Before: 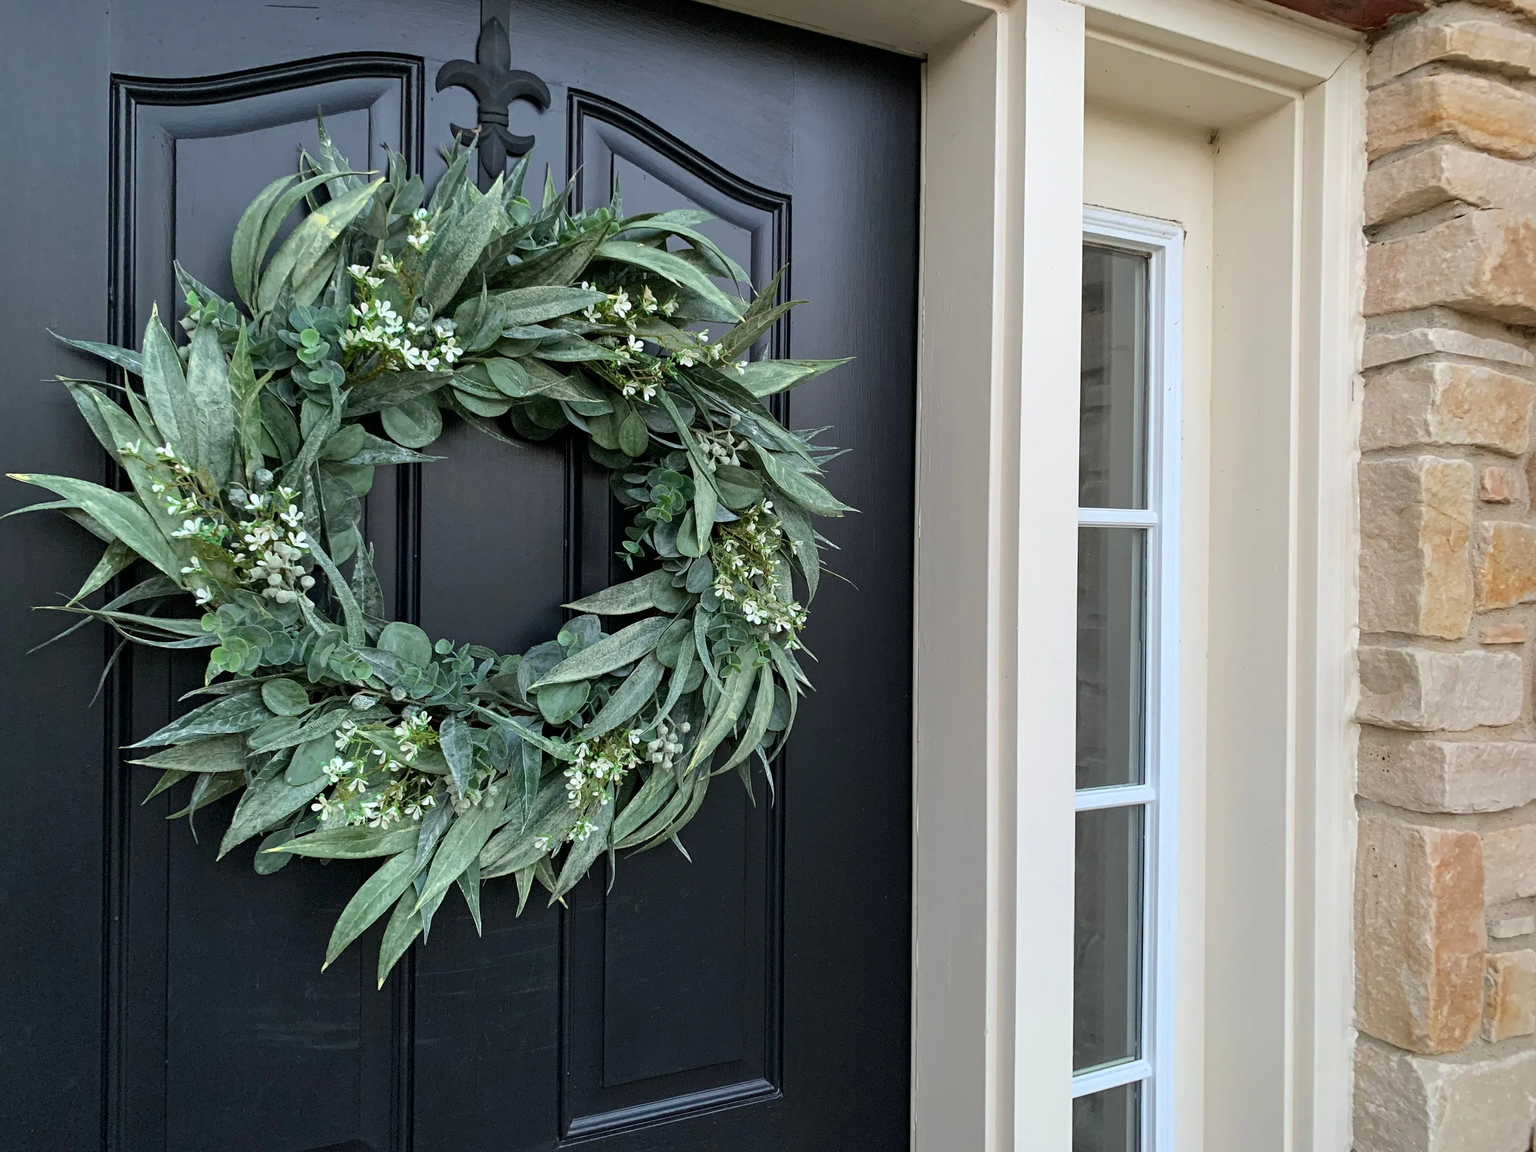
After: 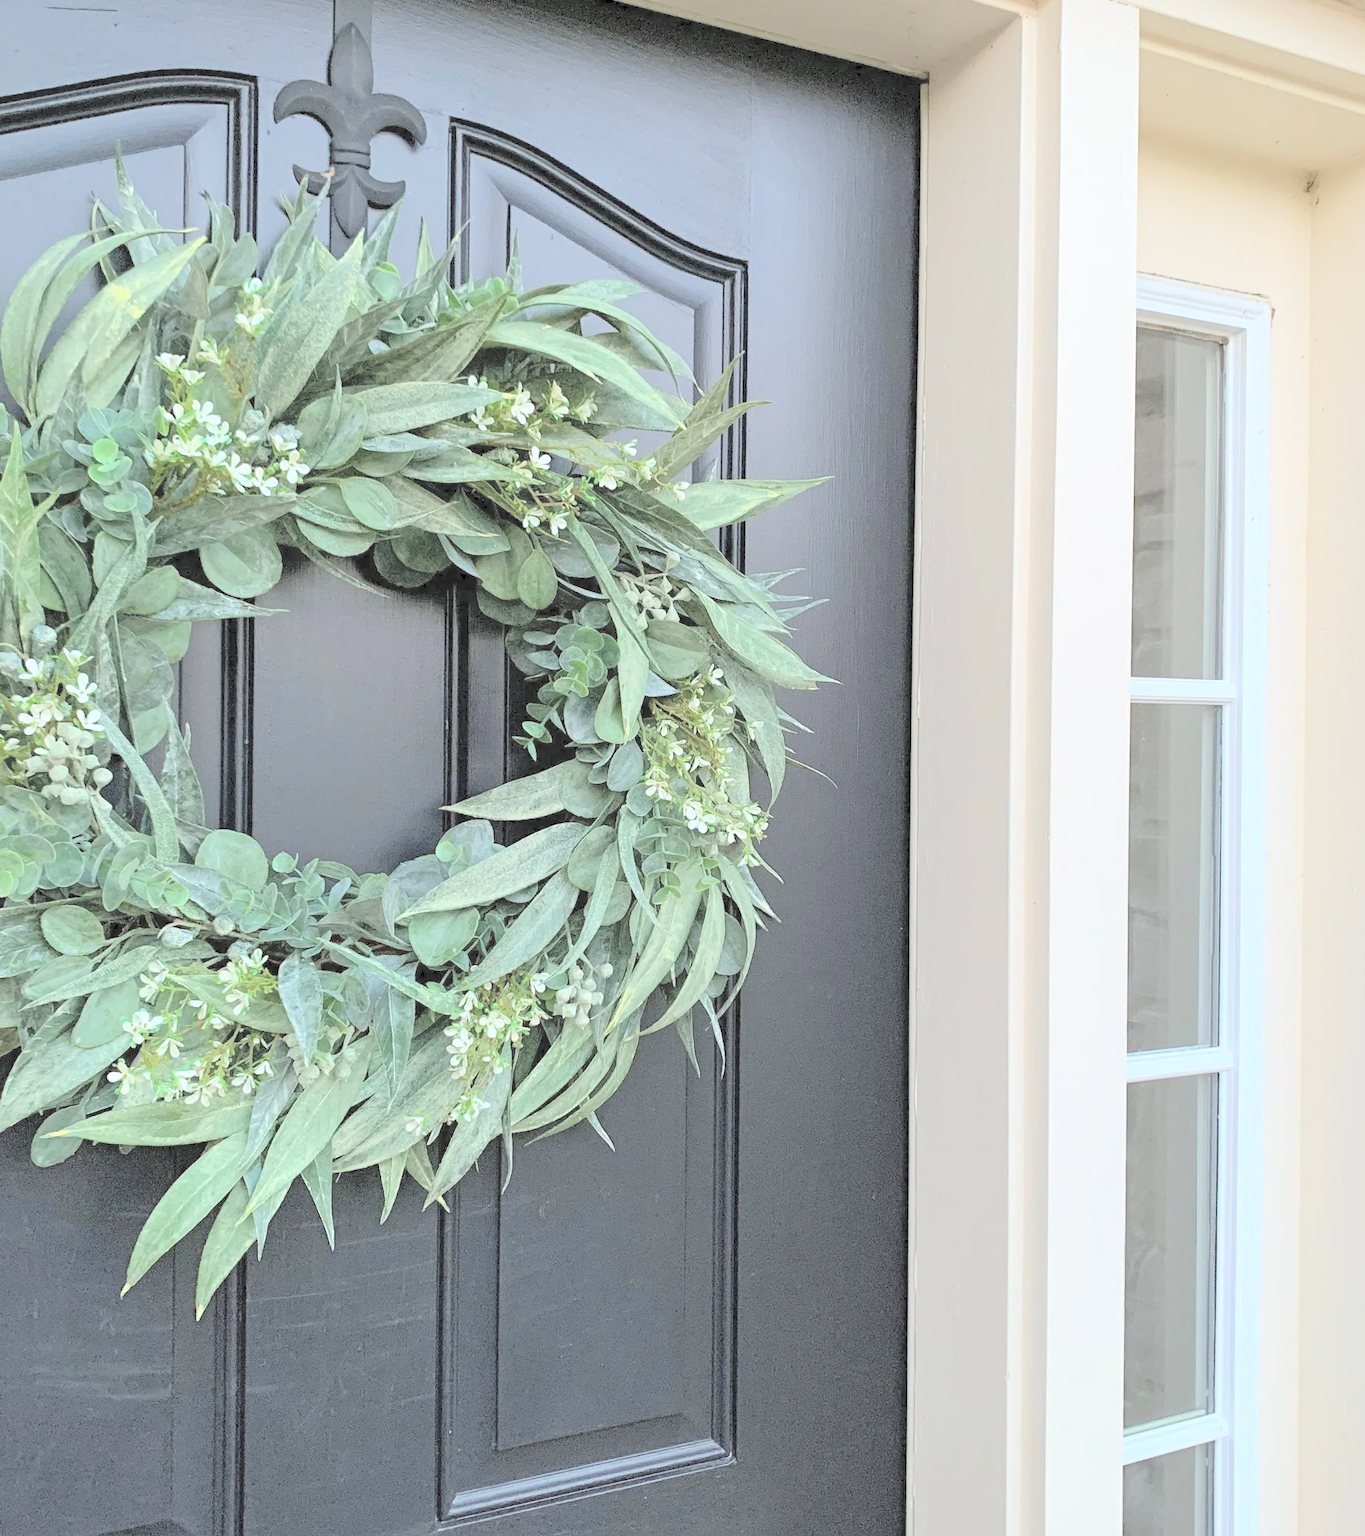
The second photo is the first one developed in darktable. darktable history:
contrast brightness saturation: brightness 1
crop and rotate: left 15.055%, right 18.278%
